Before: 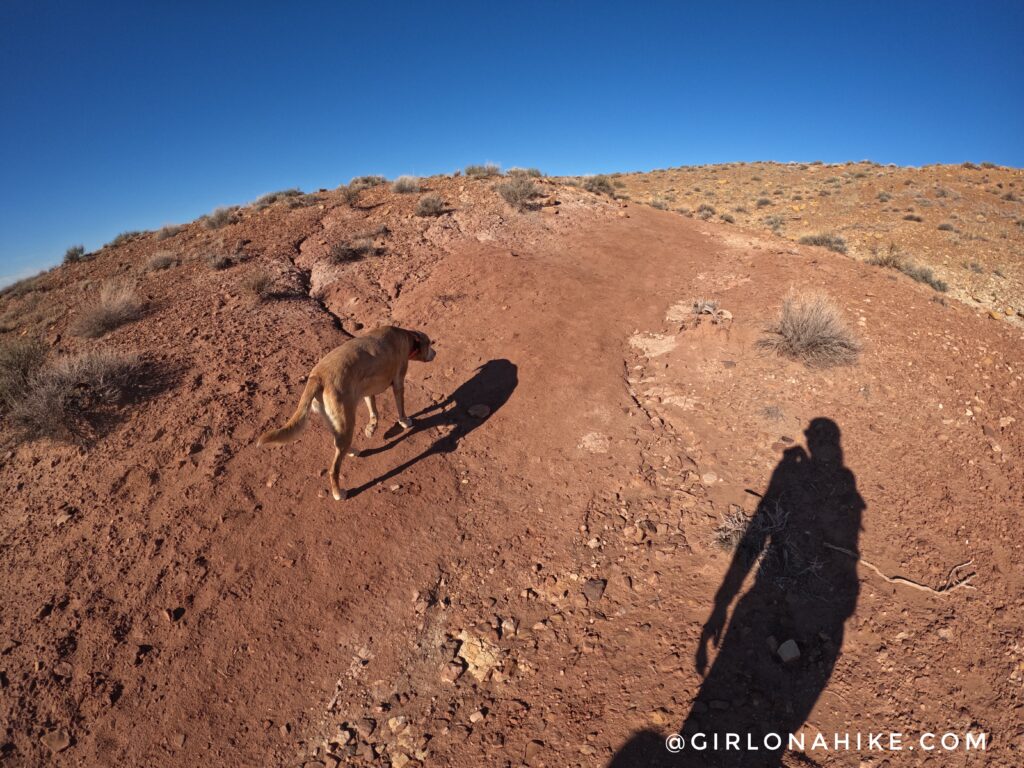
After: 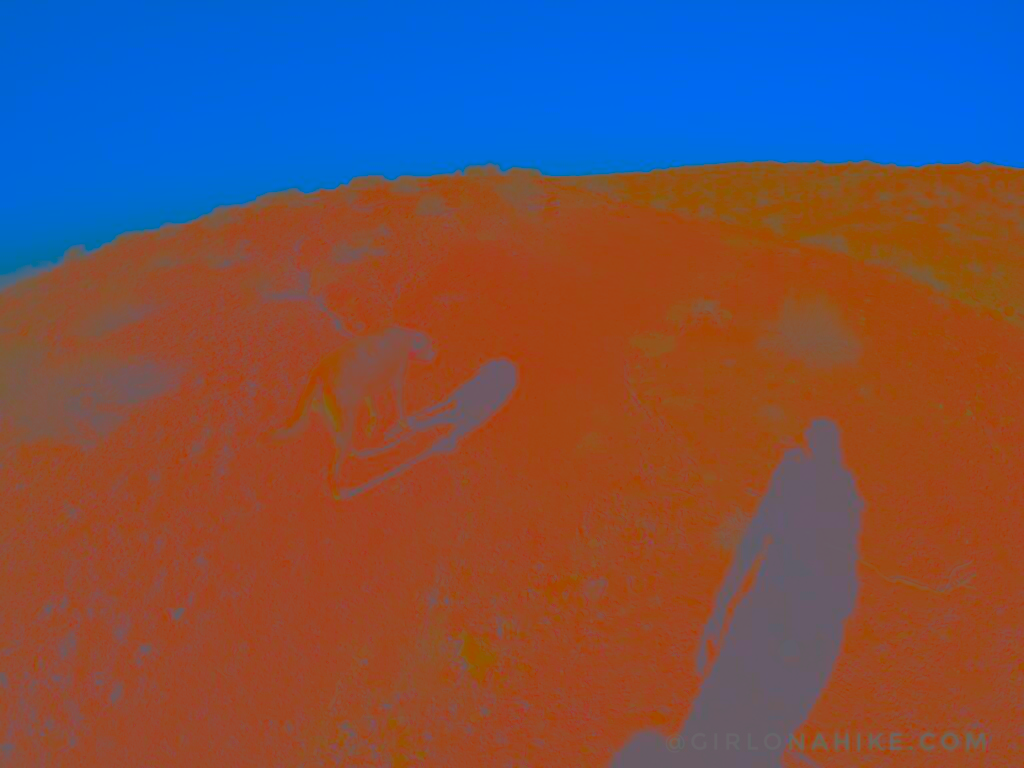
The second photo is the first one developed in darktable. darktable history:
local contrast: highlights 100%, shadows 101%, detail 119%, midtone range 0.2
velvia: strength 9.04%
shadows and highlights: highlights color adjustment 73.54%, low approximation 0.01, soften with gaussian
contrast brightness saturation: contrast -0.974, brightness -0.163, saturation 0.759
